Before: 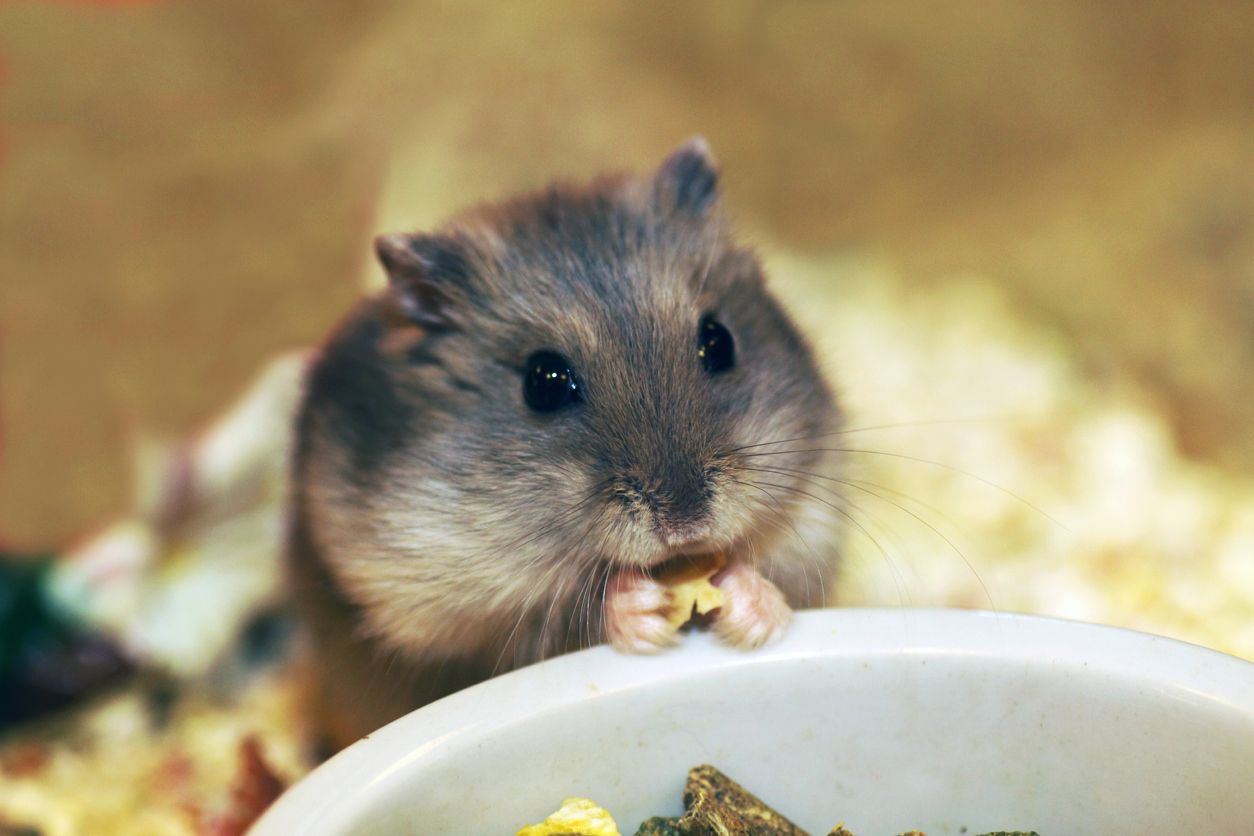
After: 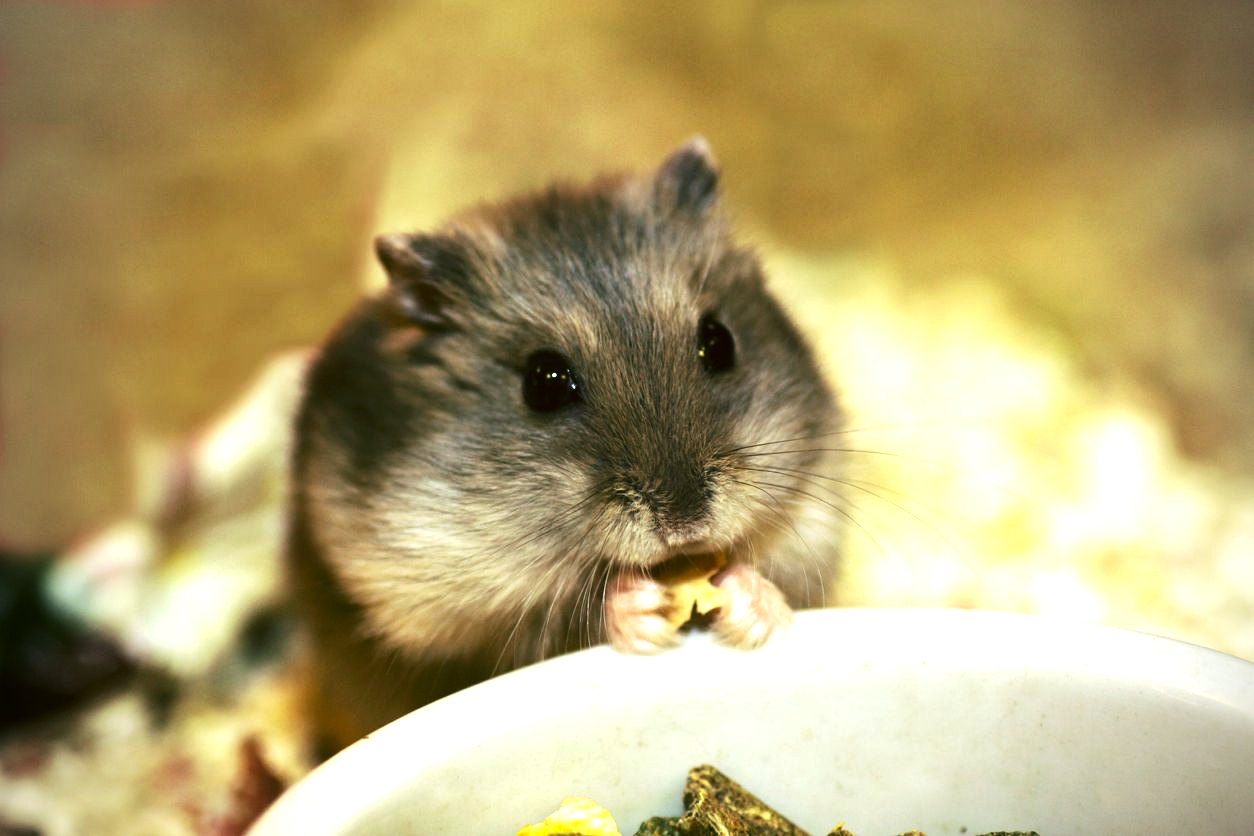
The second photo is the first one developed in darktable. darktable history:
color correction: highlights a* -1.43, highlights b* 10.12, shadows a* 0.395, shadows b* 19.35
tone equalizer: -8 EV -0.75 EV, -7 EV -0.7 EV, -6 EV -0.6 EV, -5 EV -0.4 EV, -3 EV 0.4 EV, -2 EV 0.6 EV, -1 EV 0.7 EV, +0 EV 0.75 EV, edges refinement/feathering 500, mask exposure compensation -1.57 EV, preserve details no
vignetting: fall-off start 71.74%
